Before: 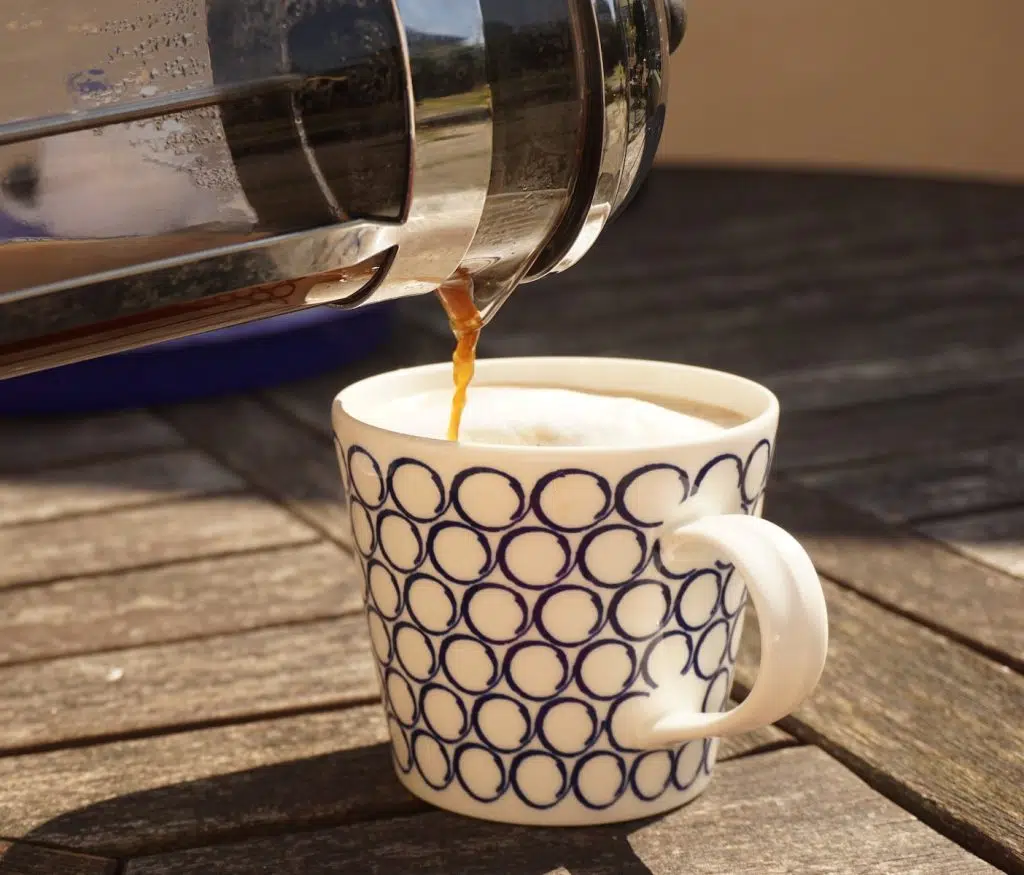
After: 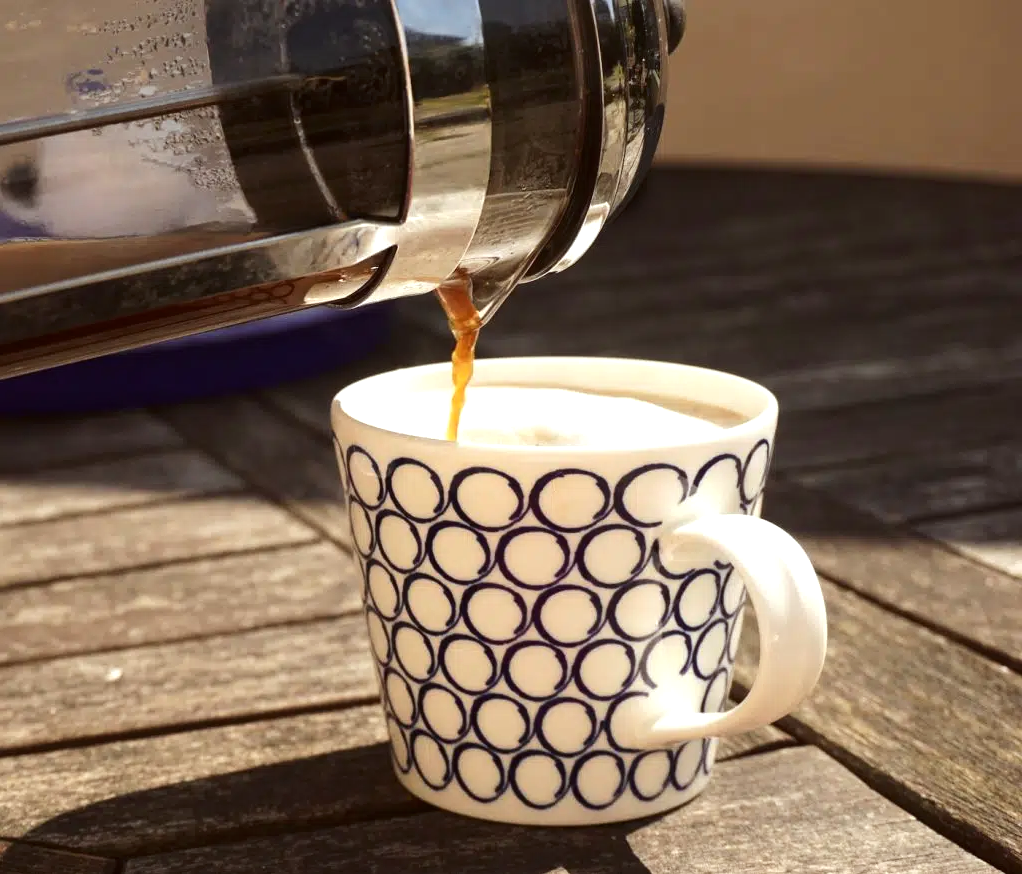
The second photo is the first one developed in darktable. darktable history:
crop and rotate: left 0.126%
tone equalizer: -8 EV -0.417 EV, -7 EV -0.389 EV, -6 EV -0.333 EV, -5 EV -0.222 EV, -3 EV 0.222 EV, -2 EV 0.333 EV, -1 EV 0.389 EV, +0 EV 0.417 EV, edges refinement/feathering 500, mask exposure compensation -1.57 EV, preserve details no
color correction: highlights a* -2.73, highlights b* -2.09, shadows a* 2.41, shadows b* 2.73
exposure: compensate highlight preservation false
